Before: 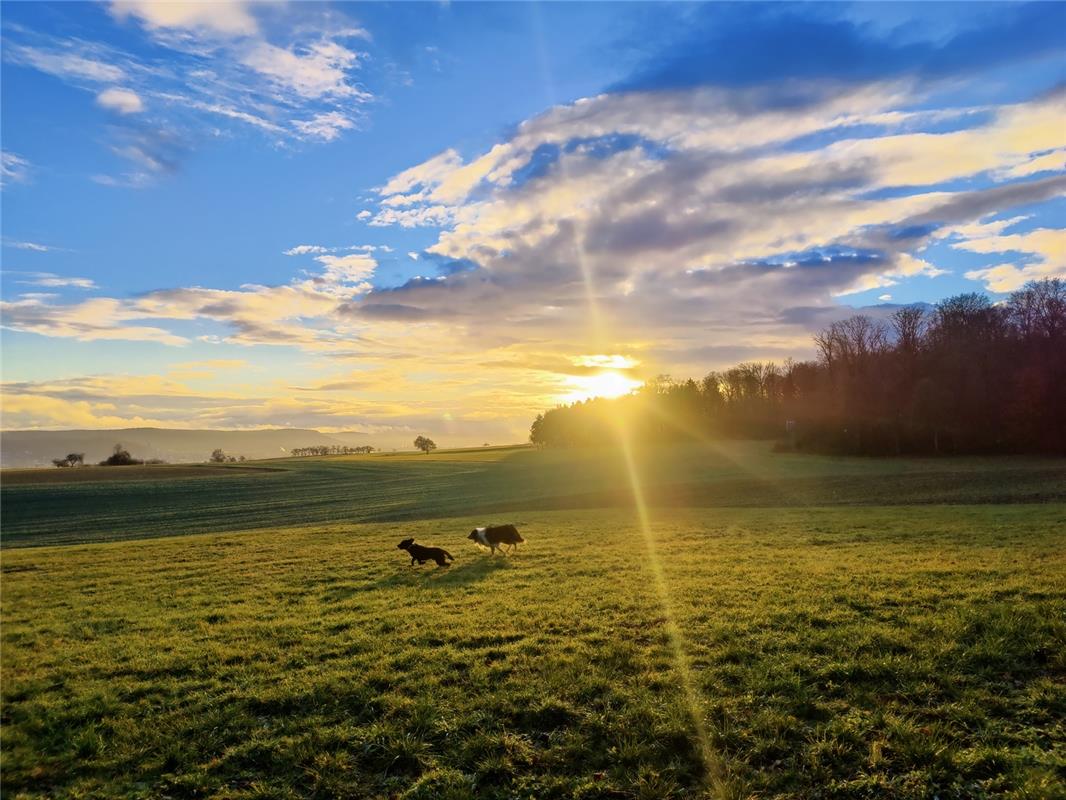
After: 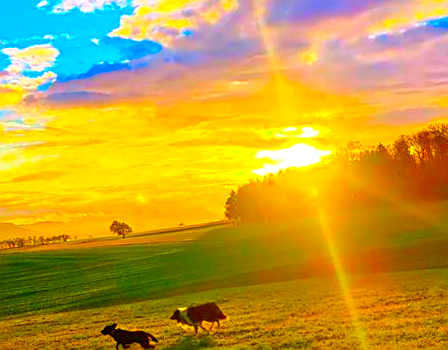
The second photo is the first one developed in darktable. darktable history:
color correction: saturation 3
rotate and perspective: rotation -4.25°, automatic cropping off
color balance rgb: perceptual saturation grading › global saturation 36%, perceptual brilliance grading › global brilliance 10%, global vibrance 20%
sharpen: on, module defaults
crop: left 30%, top 30%, right 30%, bottom 30%
